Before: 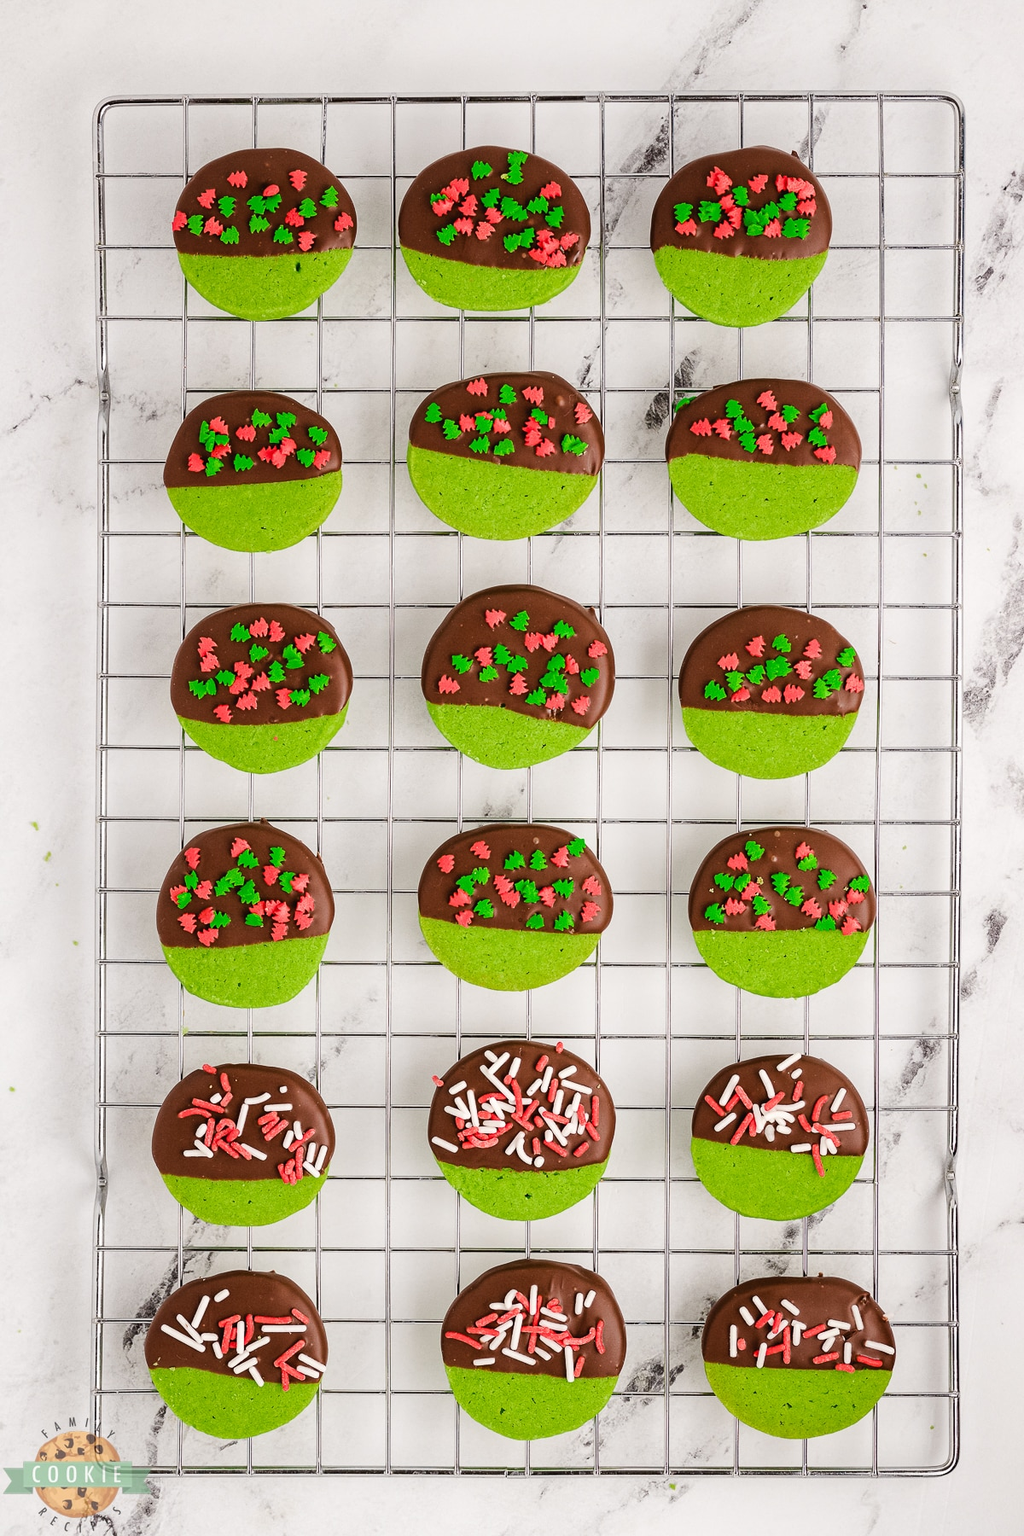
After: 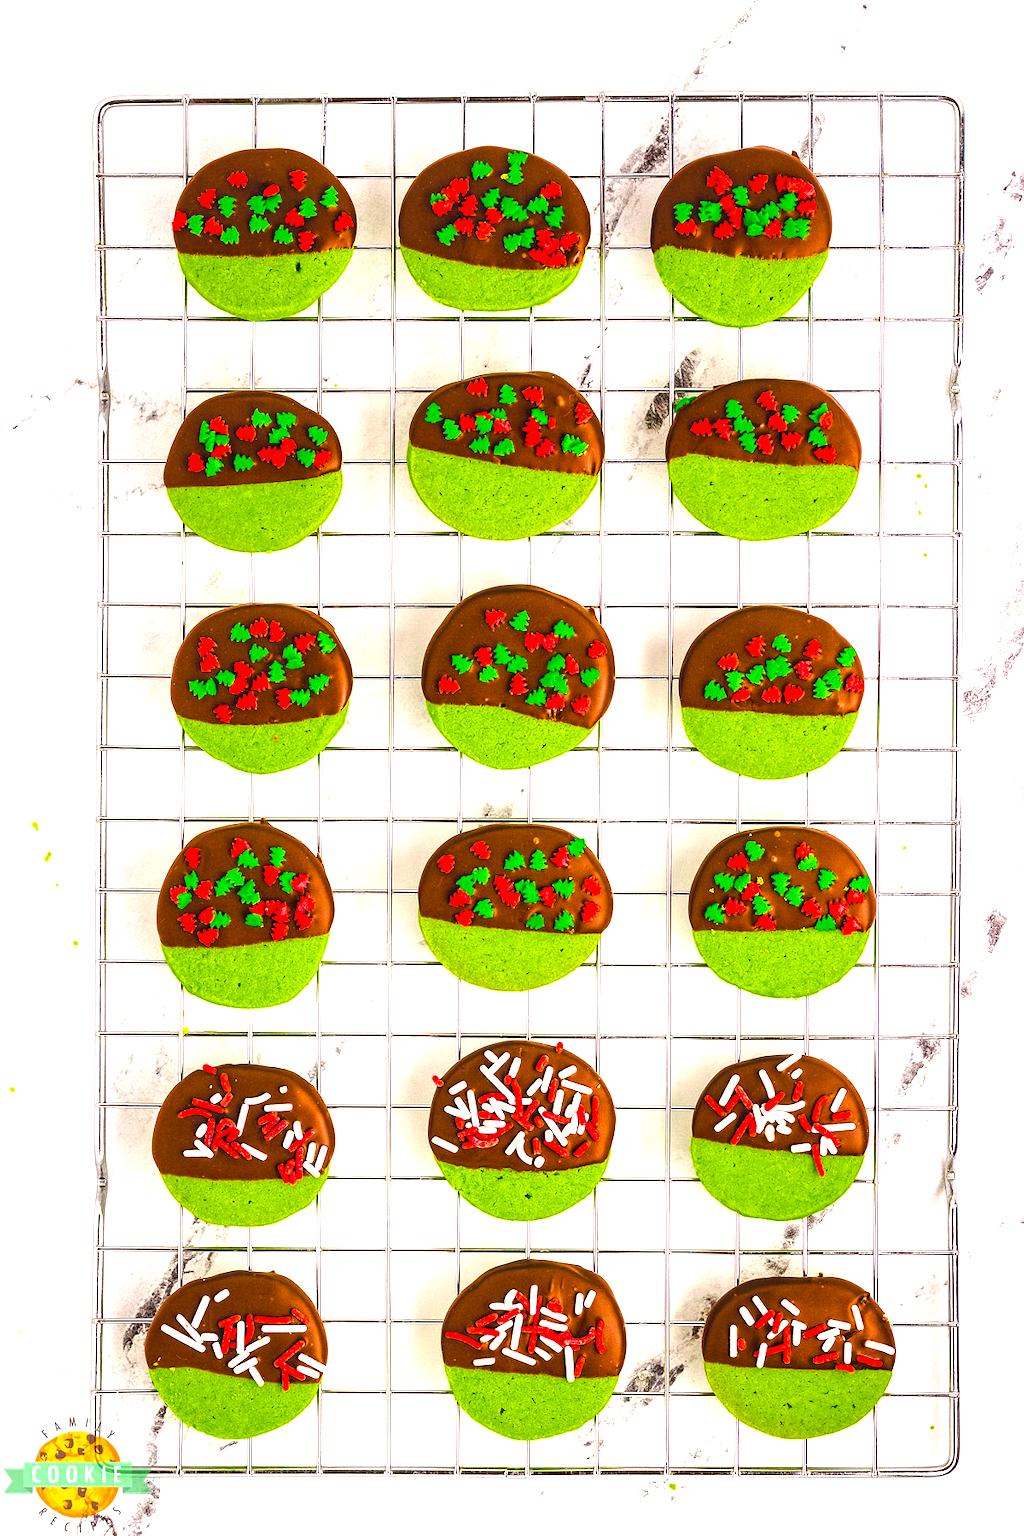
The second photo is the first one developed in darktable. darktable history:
color balance rgb: linear chroma grading › global chroma 20%, perceptual saturation grading › global saturation 65%, perceptual saturation grading › highlights 50%, perceptual saturation grading › shadows 30%, perceptual brilliance grading › global brilliance 12%, perceptual brilliance grading › highlights 15%, global vibrance 20%
local contrast: on, module defaults
